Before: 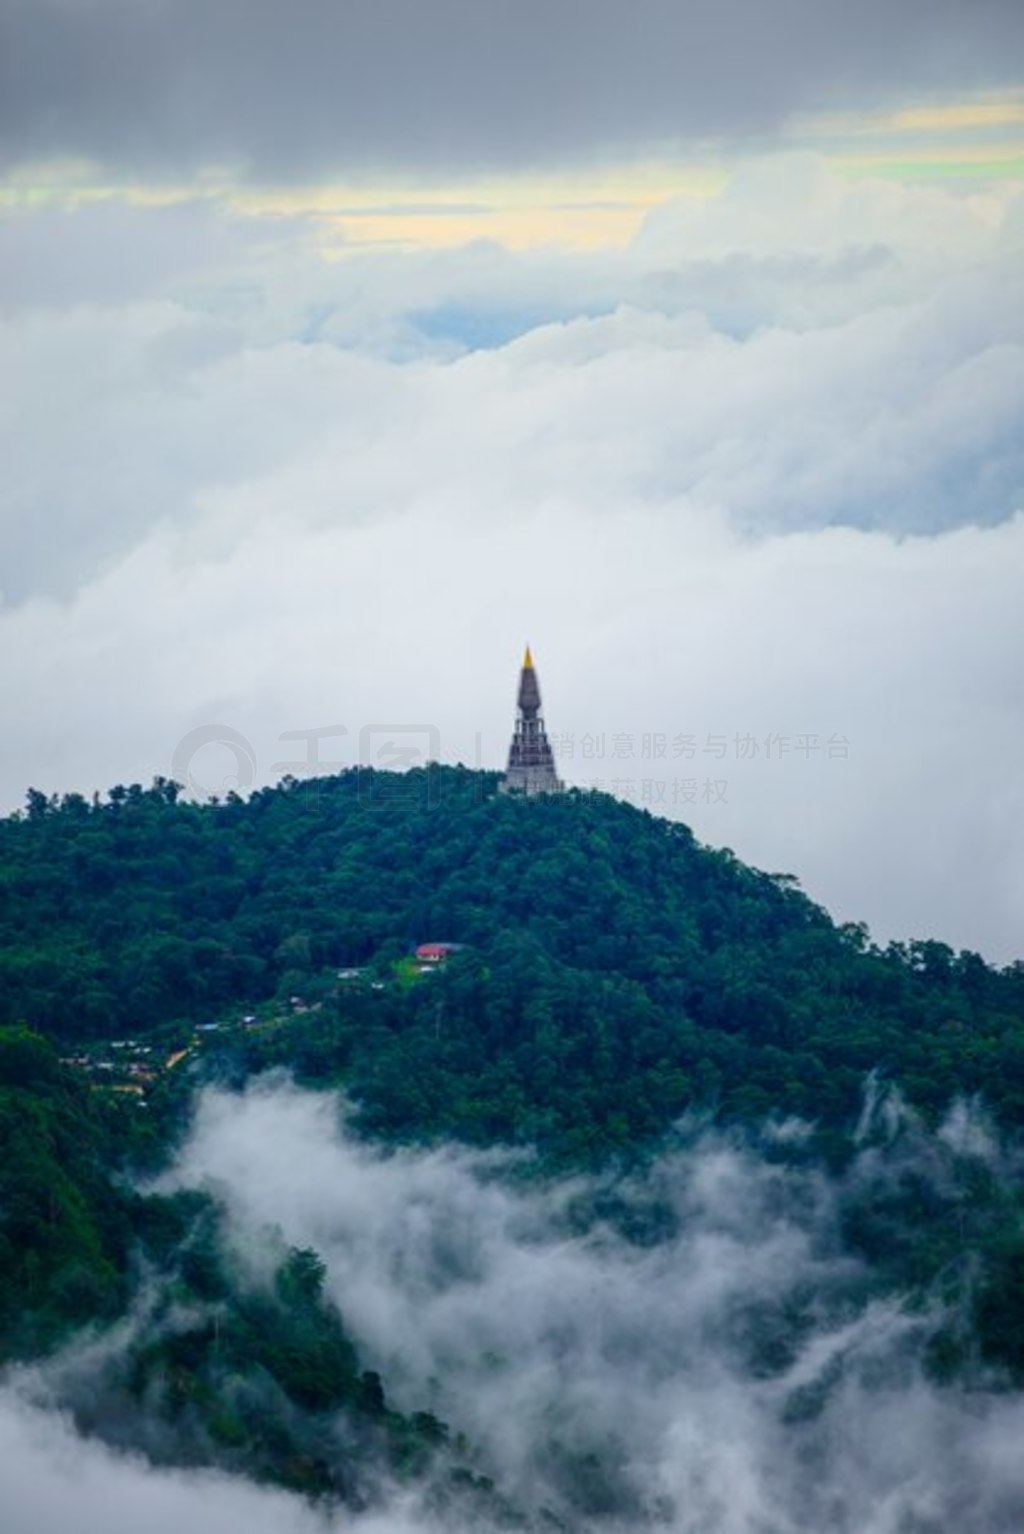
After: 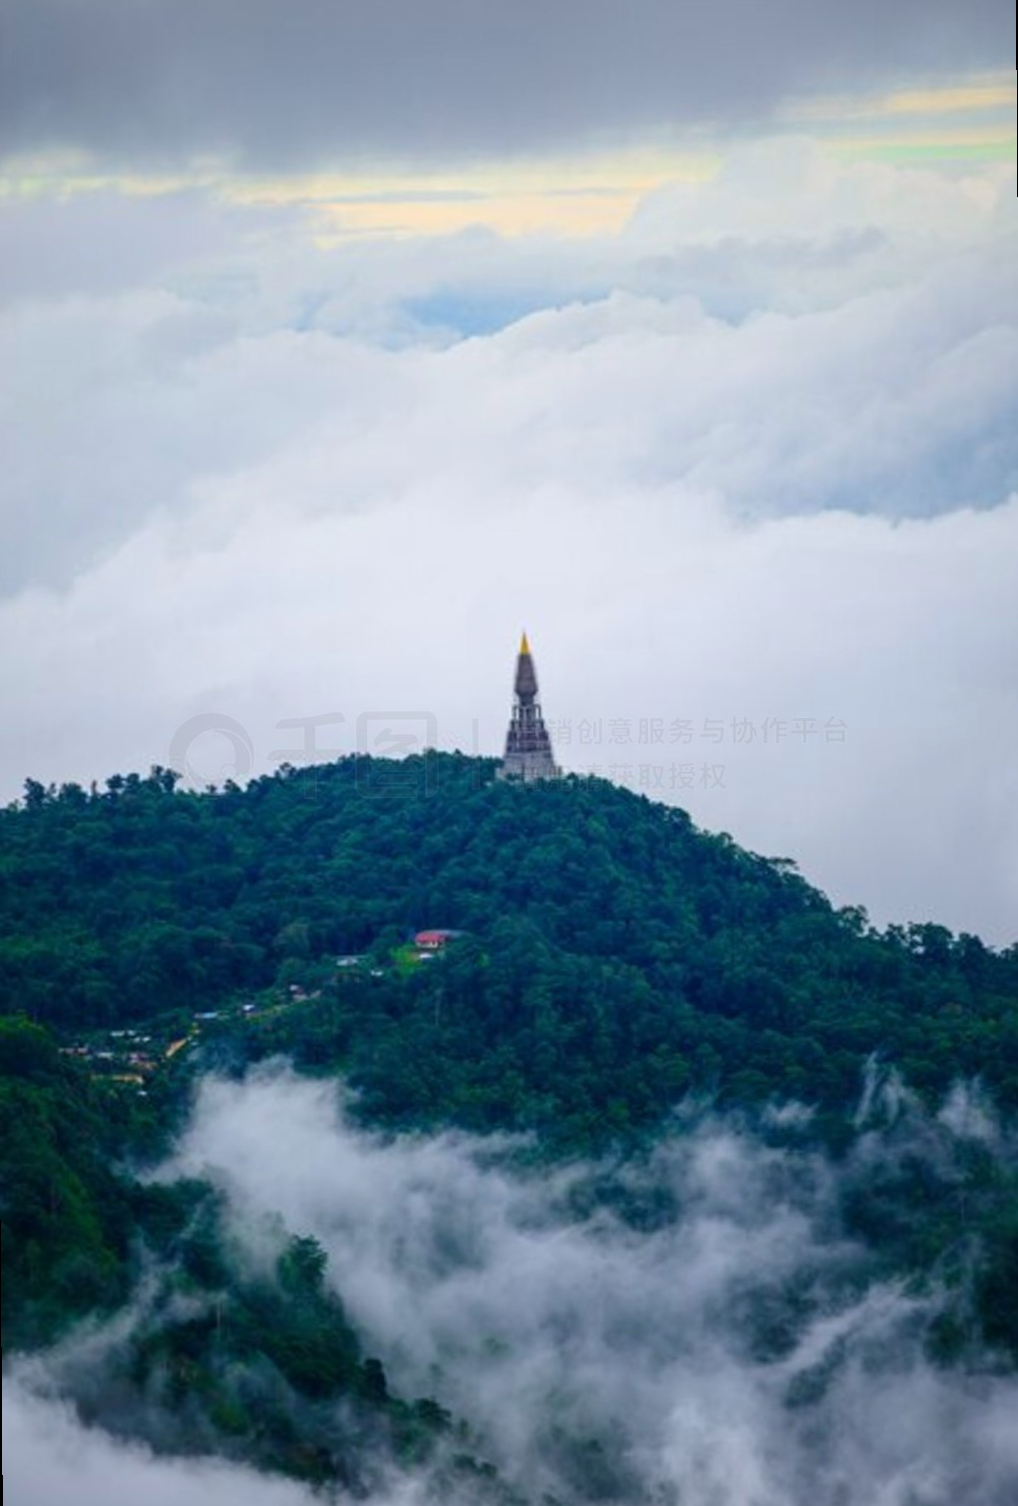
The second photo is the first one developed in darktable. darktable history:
bloom: size 9%, threshold 100%, strength 7%
rotate and perspective: rotation -0.45°, automatic cropping original format, crop left 0.008, crop right 0.992, crop top 0.012, crop bottom 0.988
white balance: red 1.009, blue 1.027
